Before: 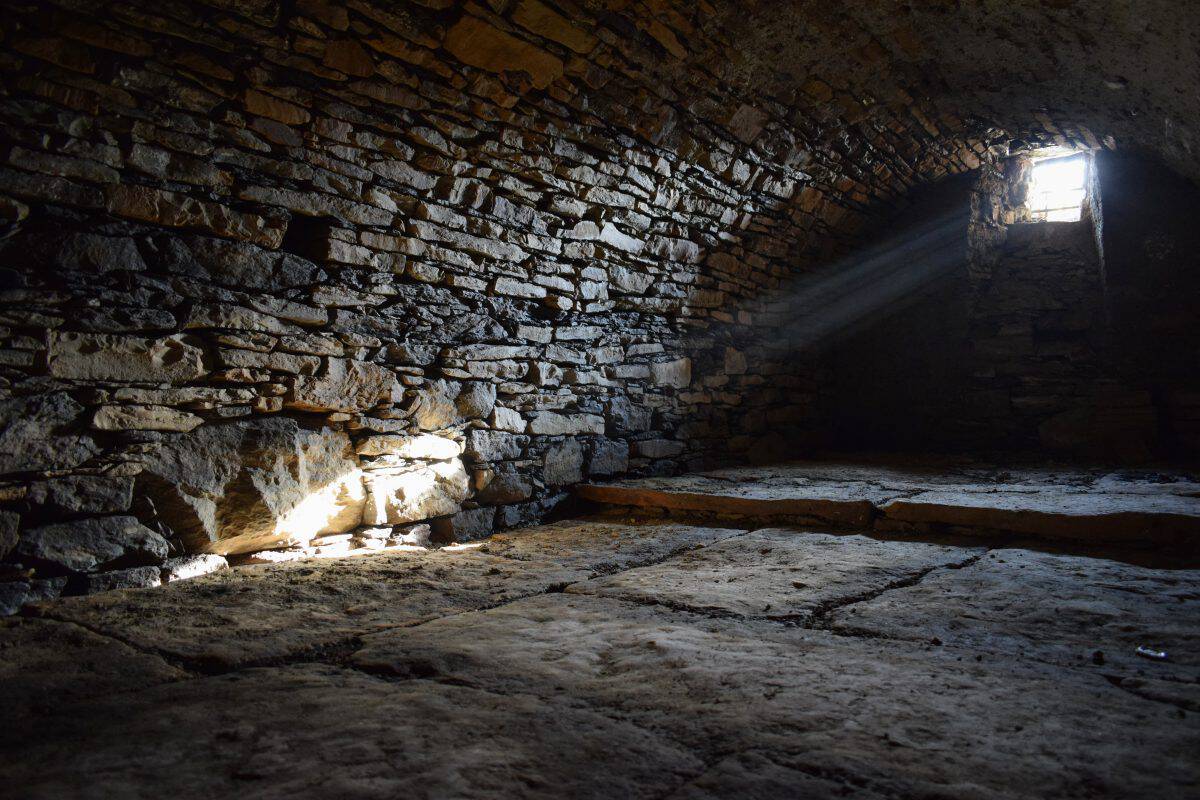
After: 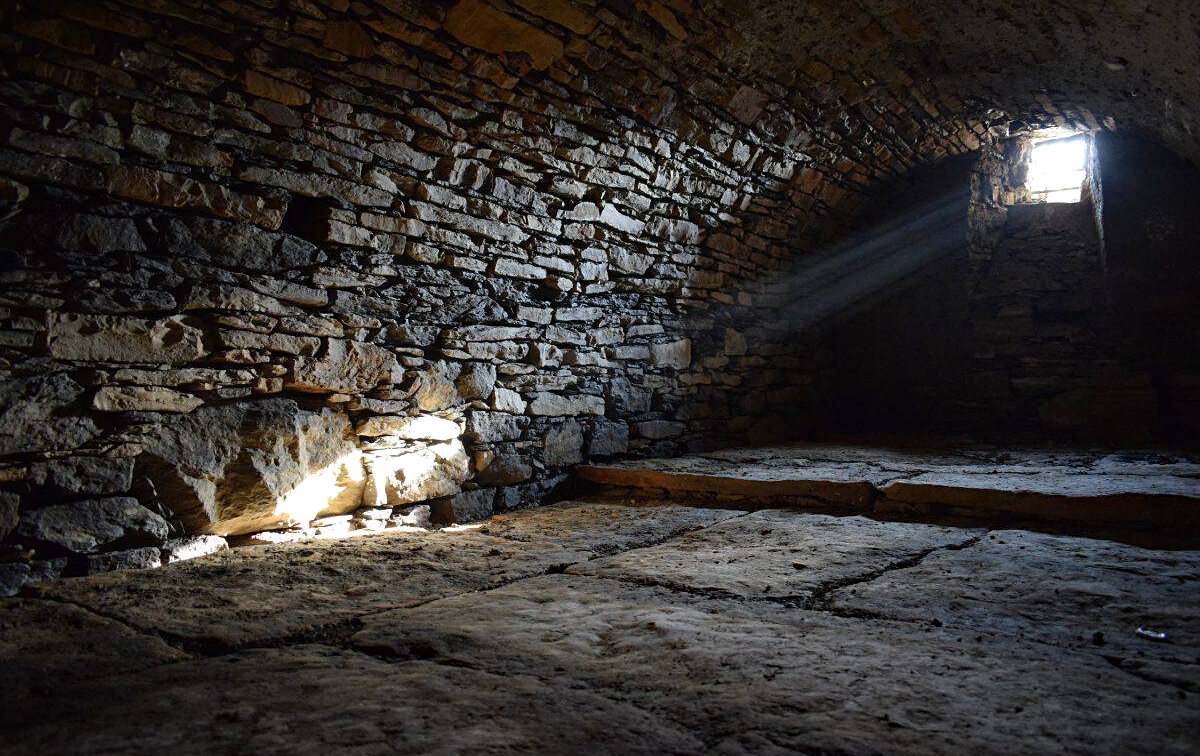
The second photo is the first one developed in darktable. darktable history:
crop and rotate: top 2.479%, bottom 3.018%
sharpen: amount 0.2
haze removal: compatibility mode true, adaptive false
